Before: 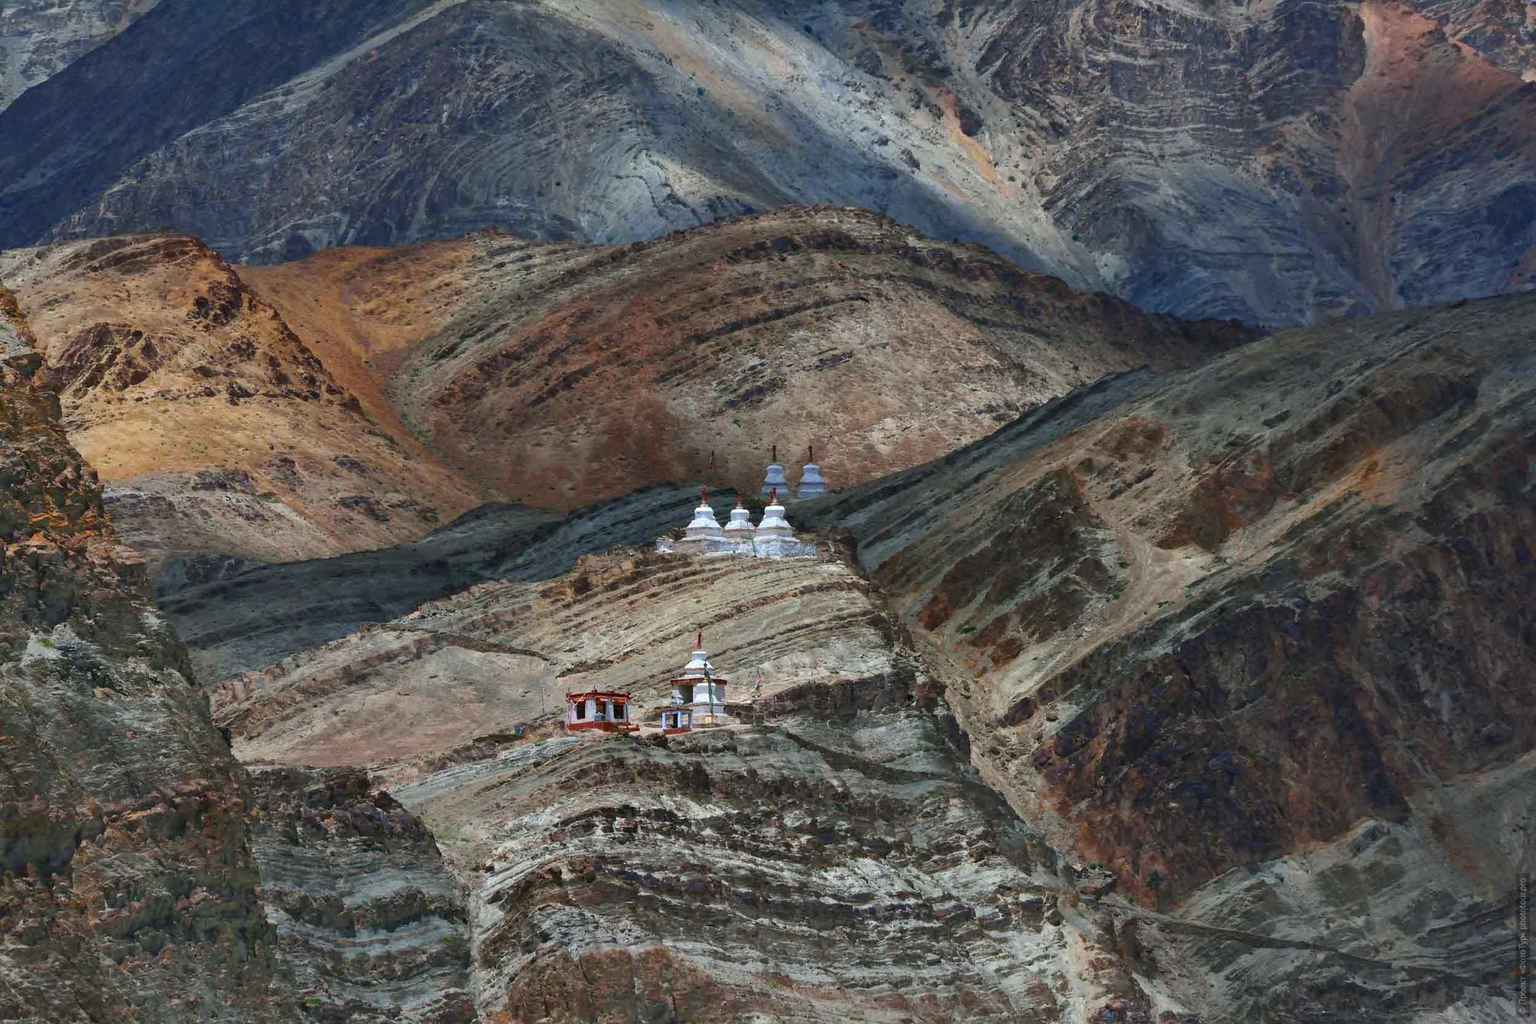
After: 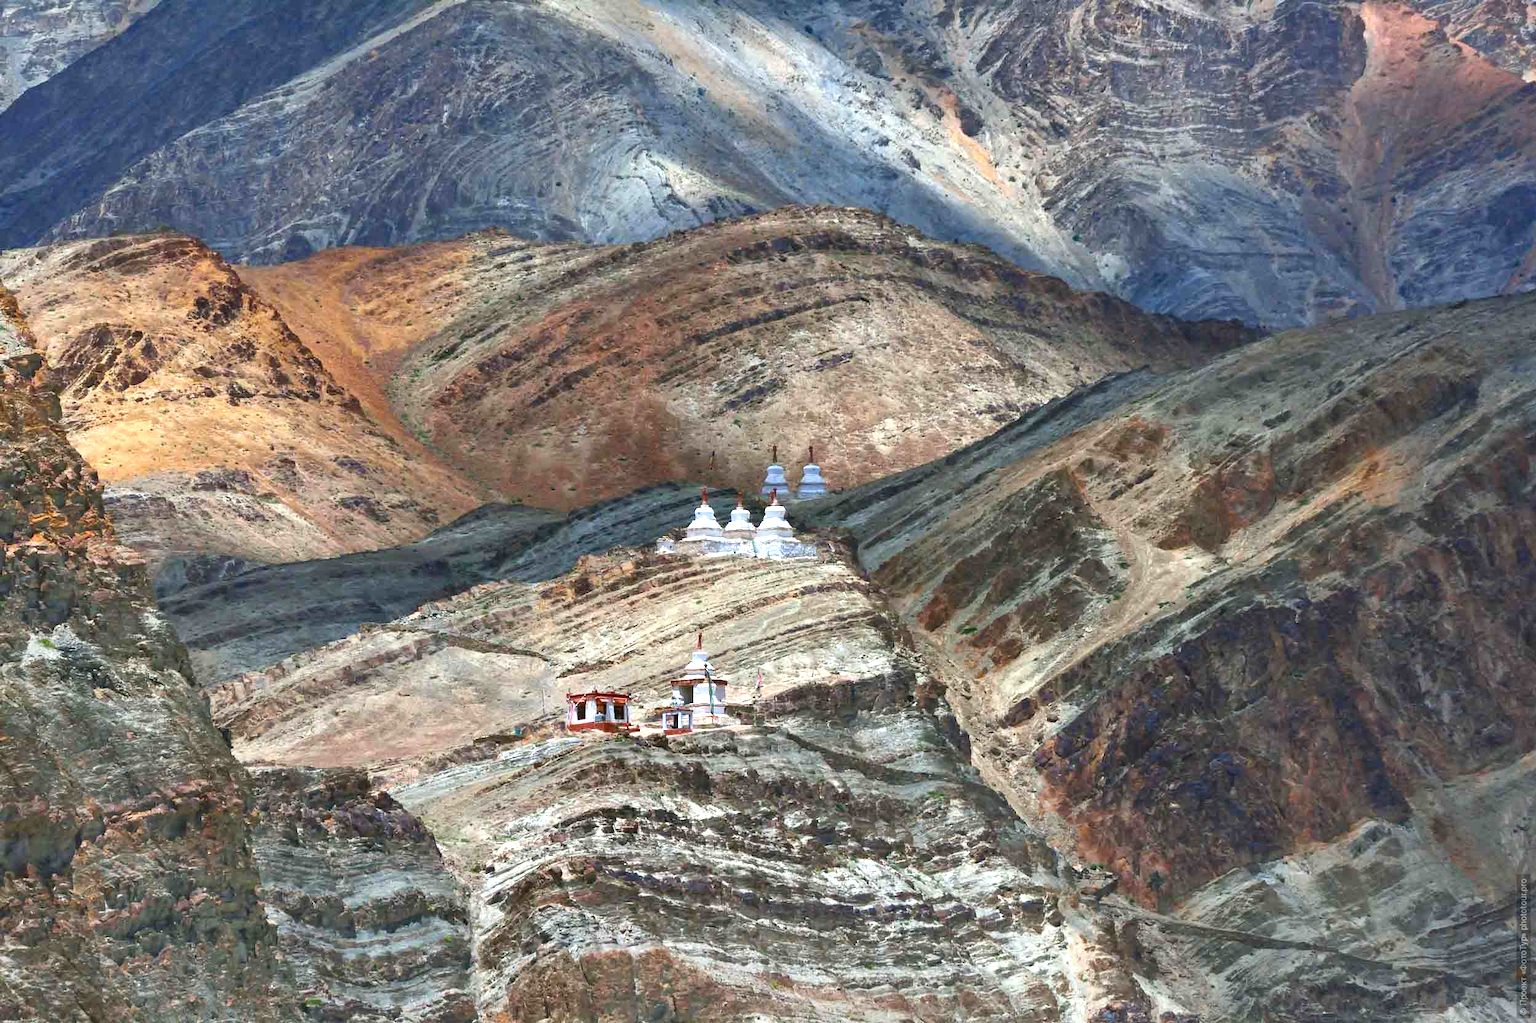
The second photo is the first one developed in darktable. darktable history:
exposure: exposure 0.918 EV, compensate highlight preservation false
levels: white 99.9%, levels [0, 0.476, 0.951]
